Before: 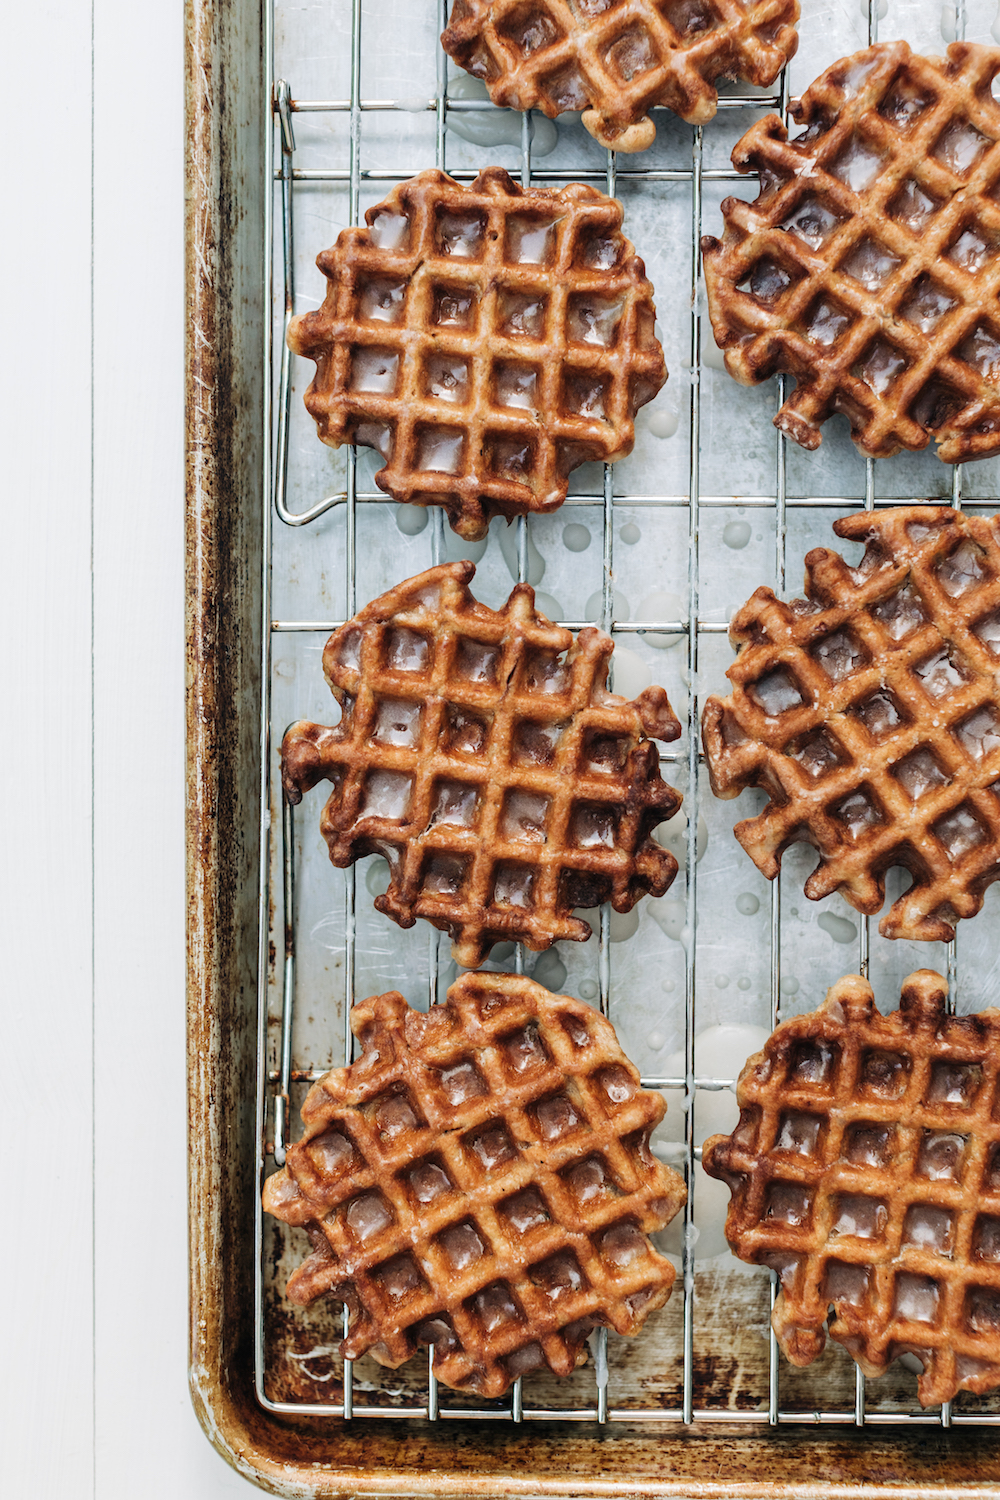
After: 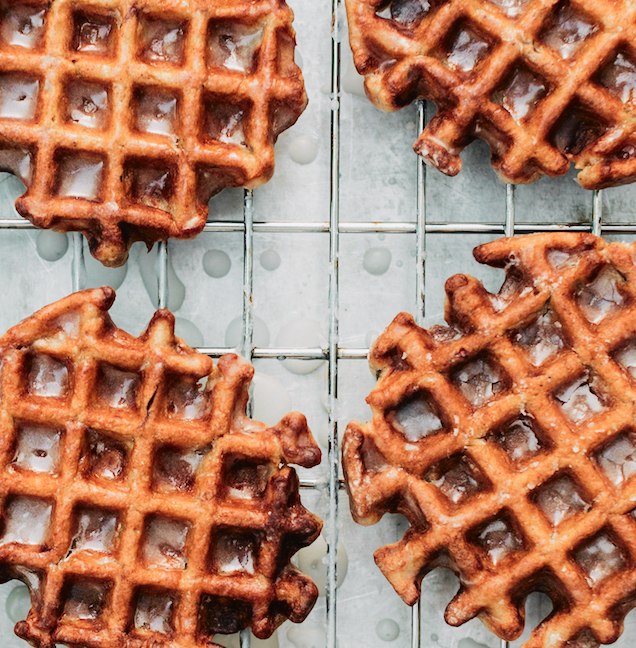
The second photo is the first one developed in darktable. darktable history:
crop: left 36.005%, top 18.293%, right 0.31%, bottom 38.444%
tone curve: curves: ch0 [(0, 0.019) (0.066, 0.043) (0.189, 0.182) (0.368, 0.407) (0.501, 0.564) (0.677, 0.729) (0.851, 0.861) (0.997, 0.959)]; ch1 [(0, 0) (0.187, 0.121) (0.388, 0.346) (0.437, 0.409) (0.474, 0.472) (0.499, 0.501) (0.514, 0.515) (0.542, 0.557) (0.645, 0.686) (0.812, 0.856) (1, 1)]; ch2 [(0, 0) (0.246, 0.214) (0.421, 0.427) (0.459, 0.484) (0.5, 0.504) (0.518, 0.523) (0.529, 0.548) (0.56, 0.576) (0.607, 0.63) (0.744, 0.734) (0.867, 0.821) (0.993, 0.889)], color space Lab, independent channels, preserve colors none
